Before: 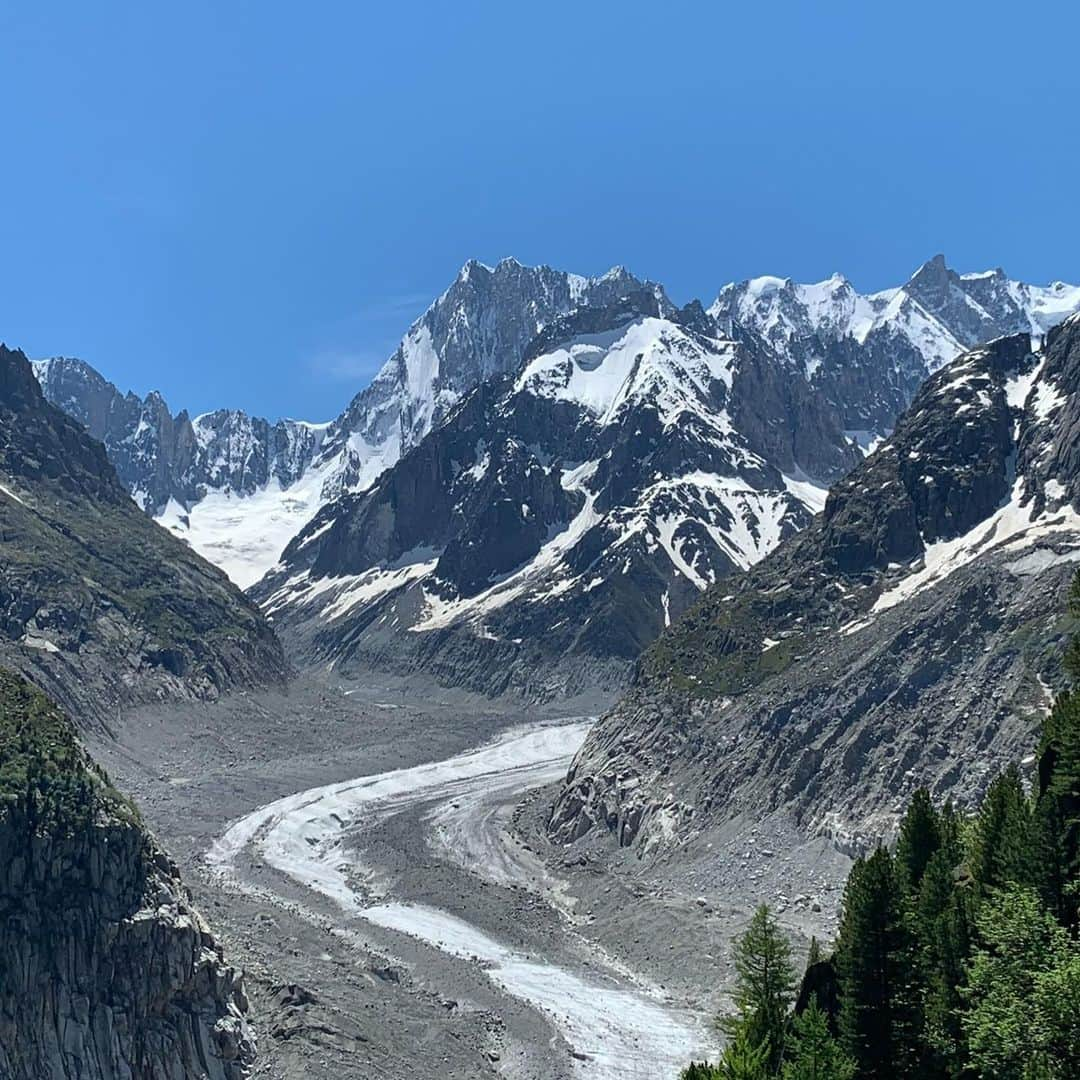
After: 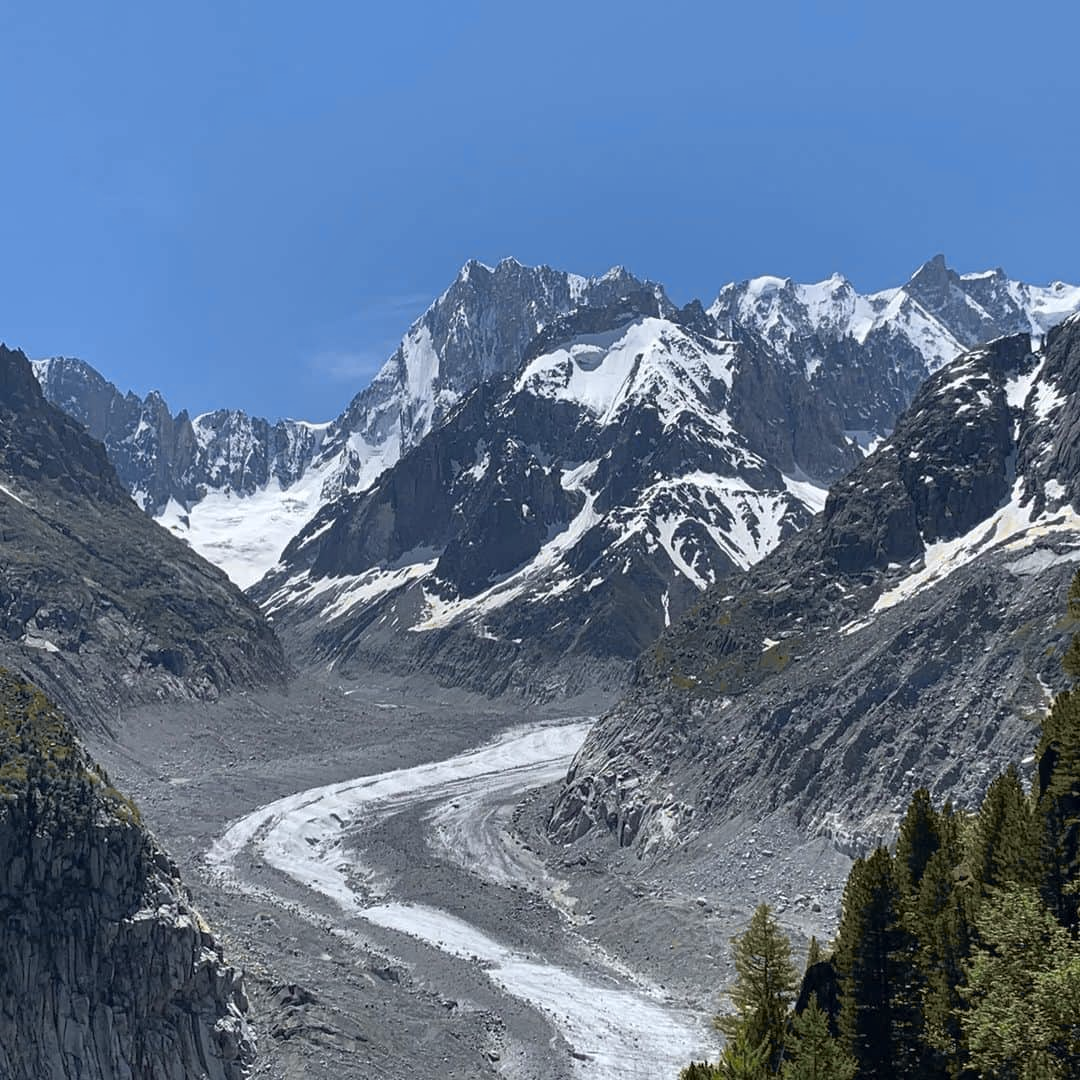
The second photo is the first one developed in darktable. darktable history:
shadows and highlights: shadows 25.78, highlights -25.99
tone curve: curves: ch0 [(0, 0) (0.15, 0.17) (0.452, 0.437) (0.611, 0.588) (0.751, 0.749) (1, 1)]; ch1 [(0, 0) (0.325, 0.327) (0.412, 0.45) (0.453, 0.484) (0.5, 0.501) (0.541, 0.55) (0.617, 0.612) (0.695, 0.697) (1, 1)]; ch2 [(0, 0) (0.386, 0.397) (0.452, 0.459) (0.505, 0.498) (0.524, 0.547) (0.574, 0.566) (0.633, 0.641) (1, 1)], color space Lab, independent channels, preserve colors none
